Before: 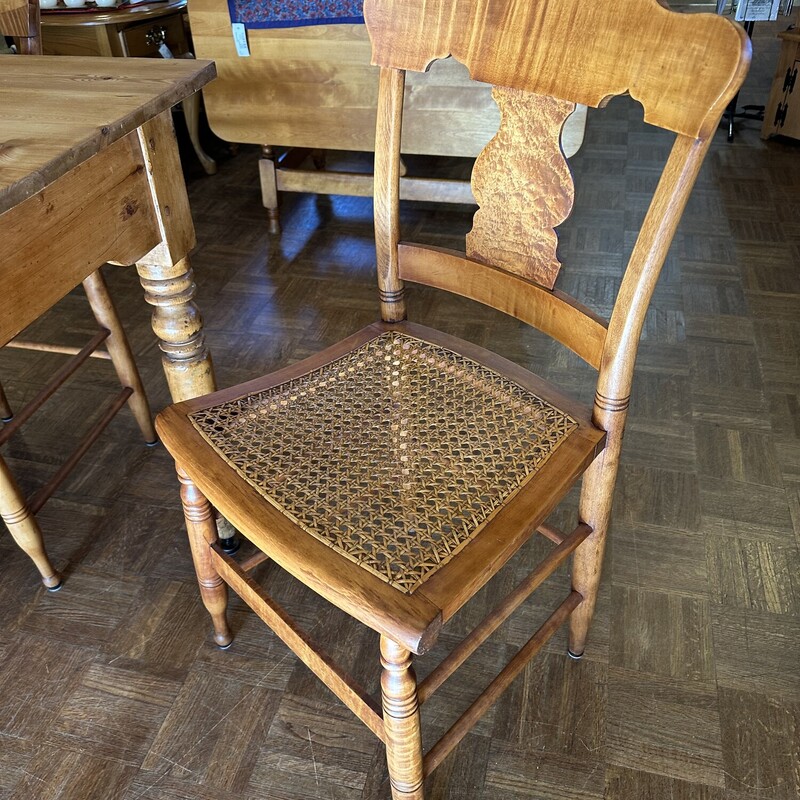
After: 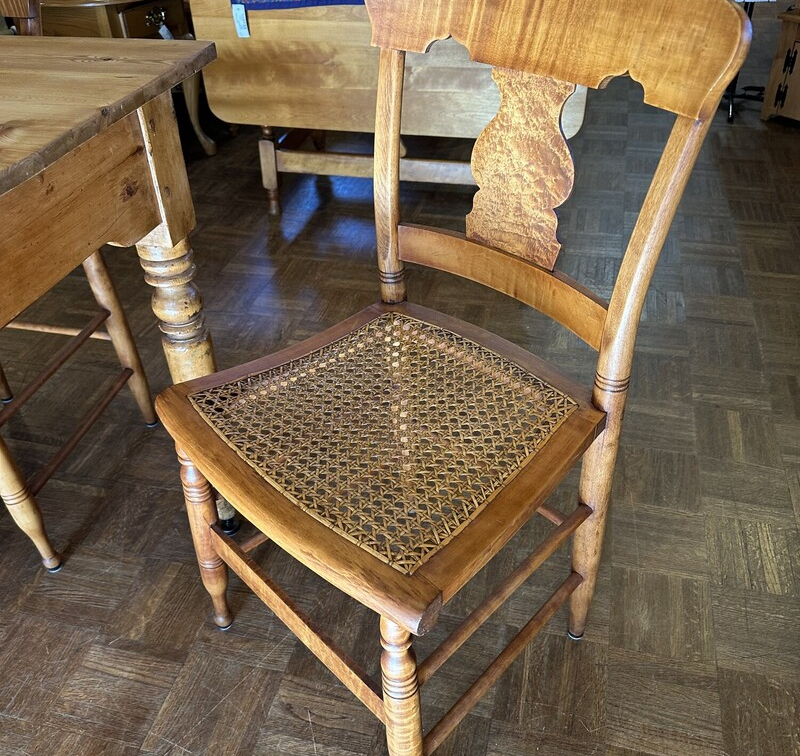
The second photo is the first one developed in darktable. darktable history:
crop and rotate: top 2.479%, bottom 3.018%
exposure: exposure -0.01 EV, compensate highlight preservation false
